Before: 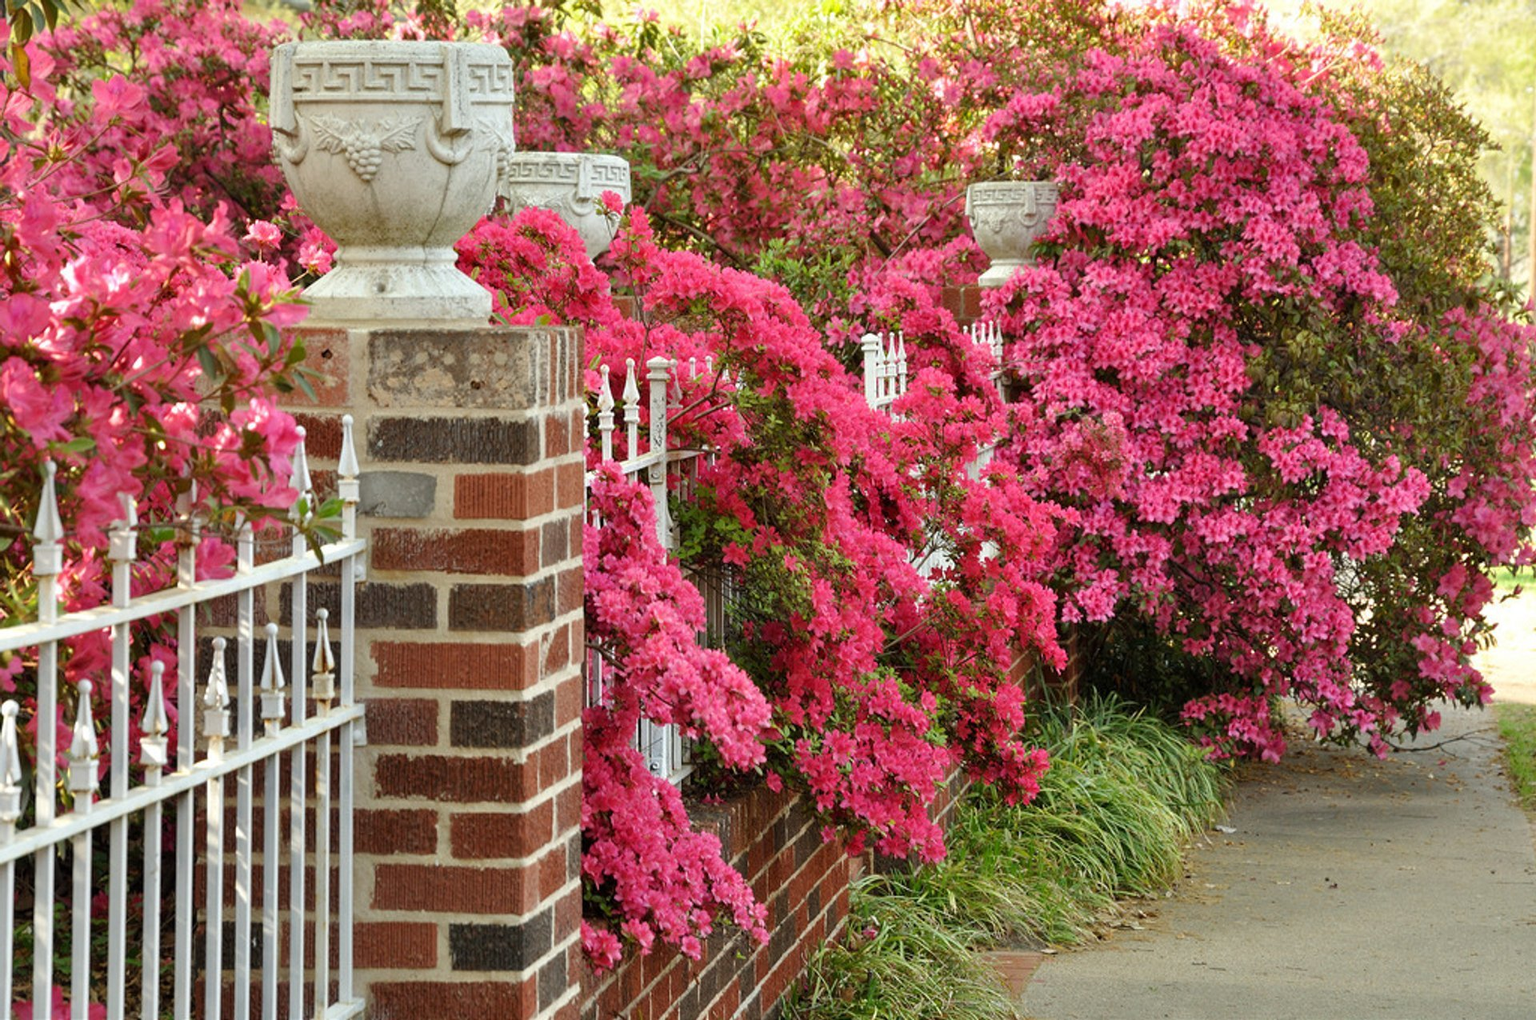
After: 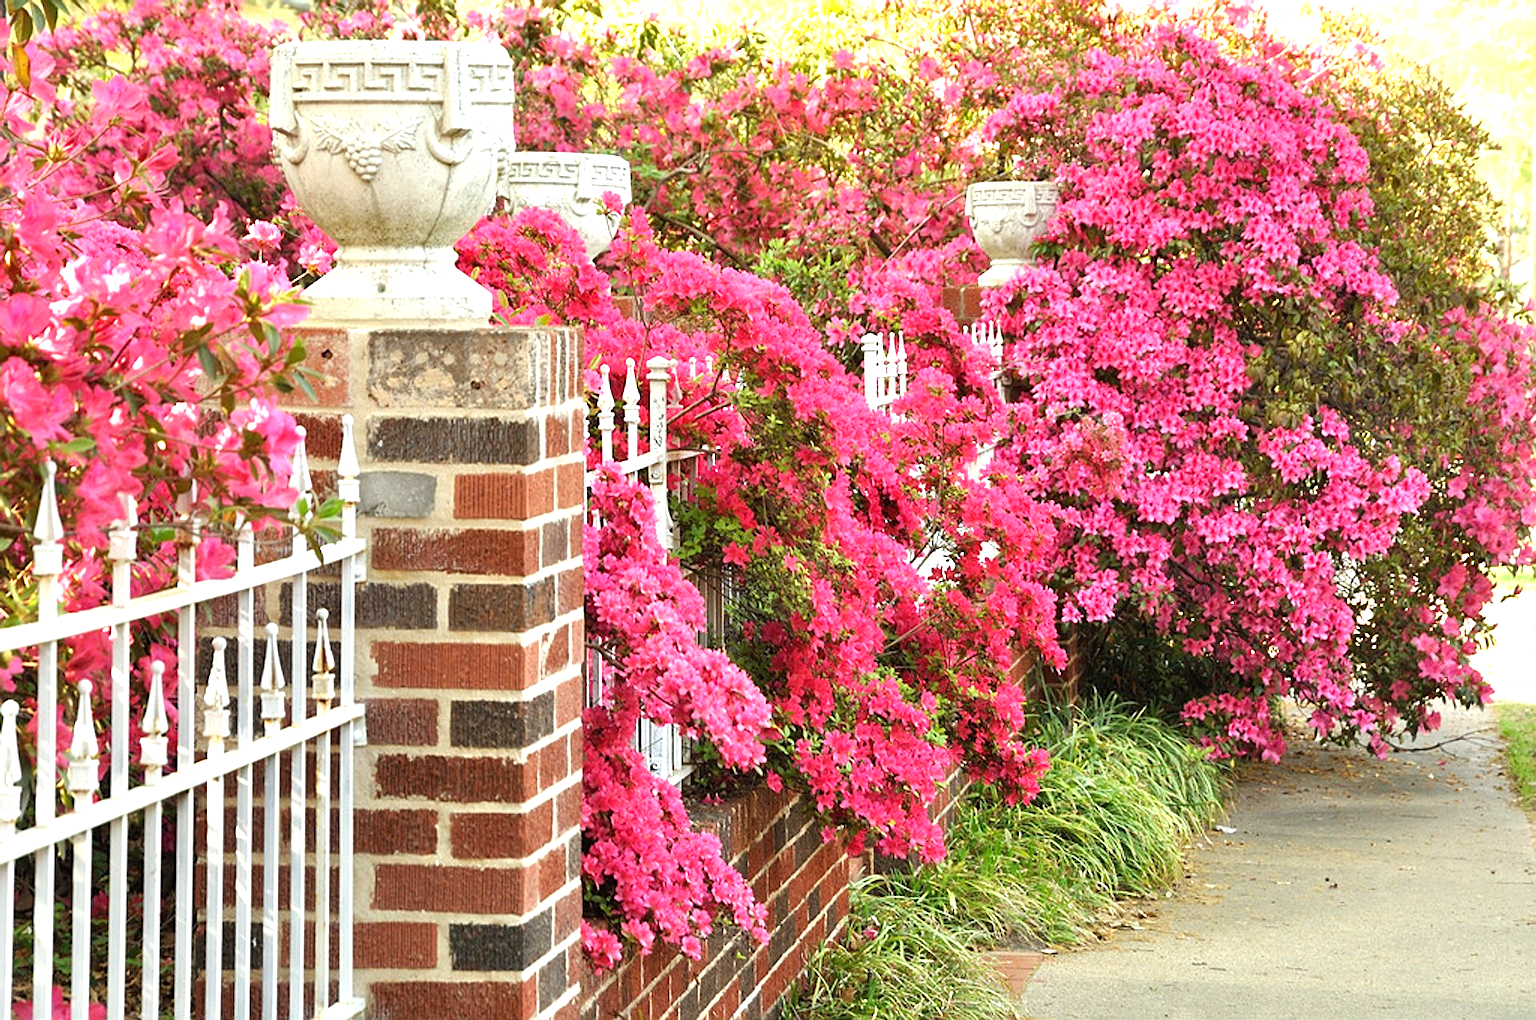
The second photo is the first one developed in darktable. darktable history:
exposure: black level correction 0, exposure 1.001 EV, compensate highlight preservation false
contrast equalizer: octaves 7, y [[0.5, 0.5, 0.5, 0.539, 0.64, 0.611], [0.5 ×6], [0.5 ×6], [0 ×6], [0 ×6]], mix -0.196
sharpen: on, module defaults
